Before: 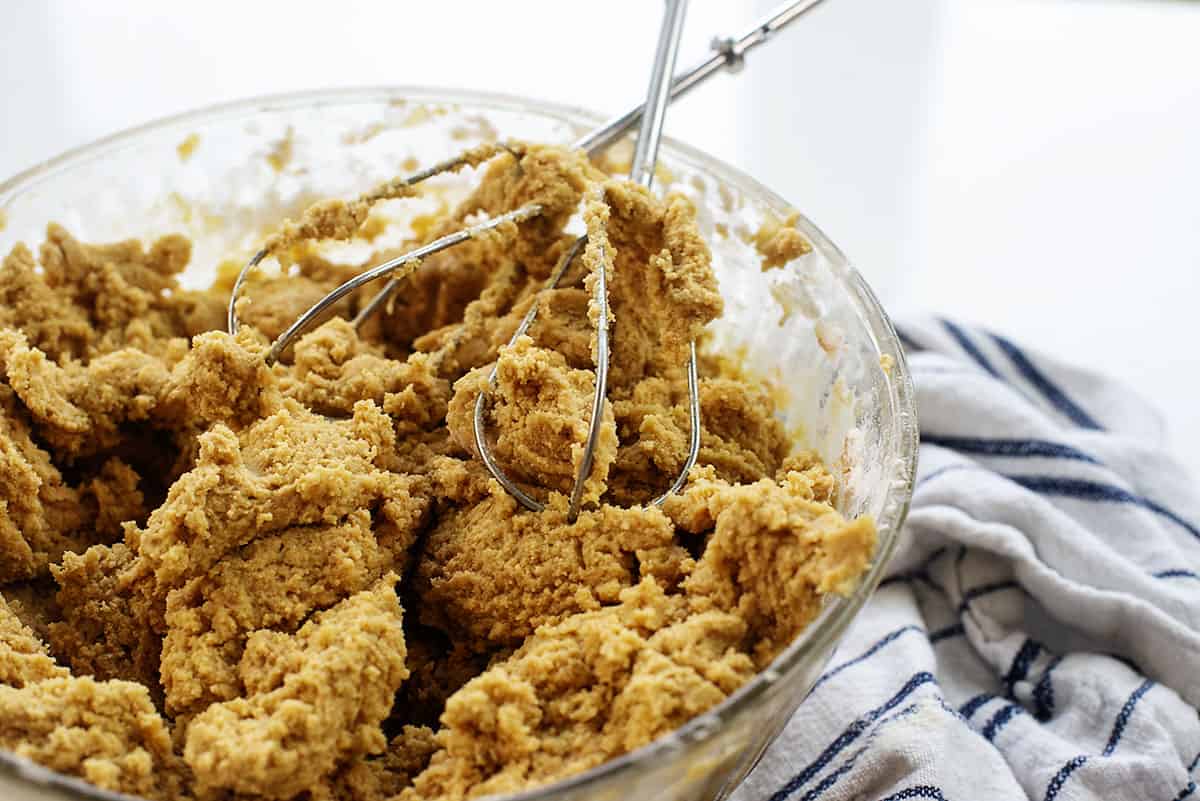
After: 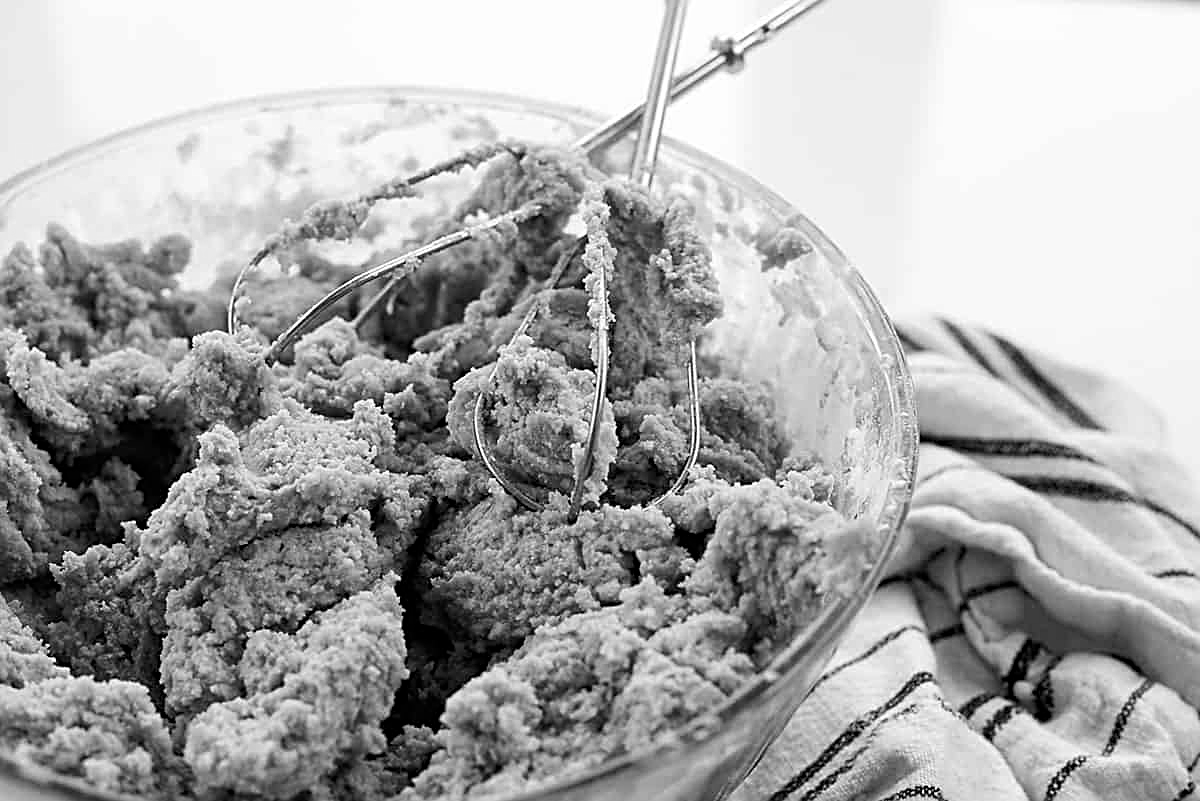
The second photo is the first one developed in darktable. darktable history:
sharpen: radius 2.767
monochrome: on, module defaults
